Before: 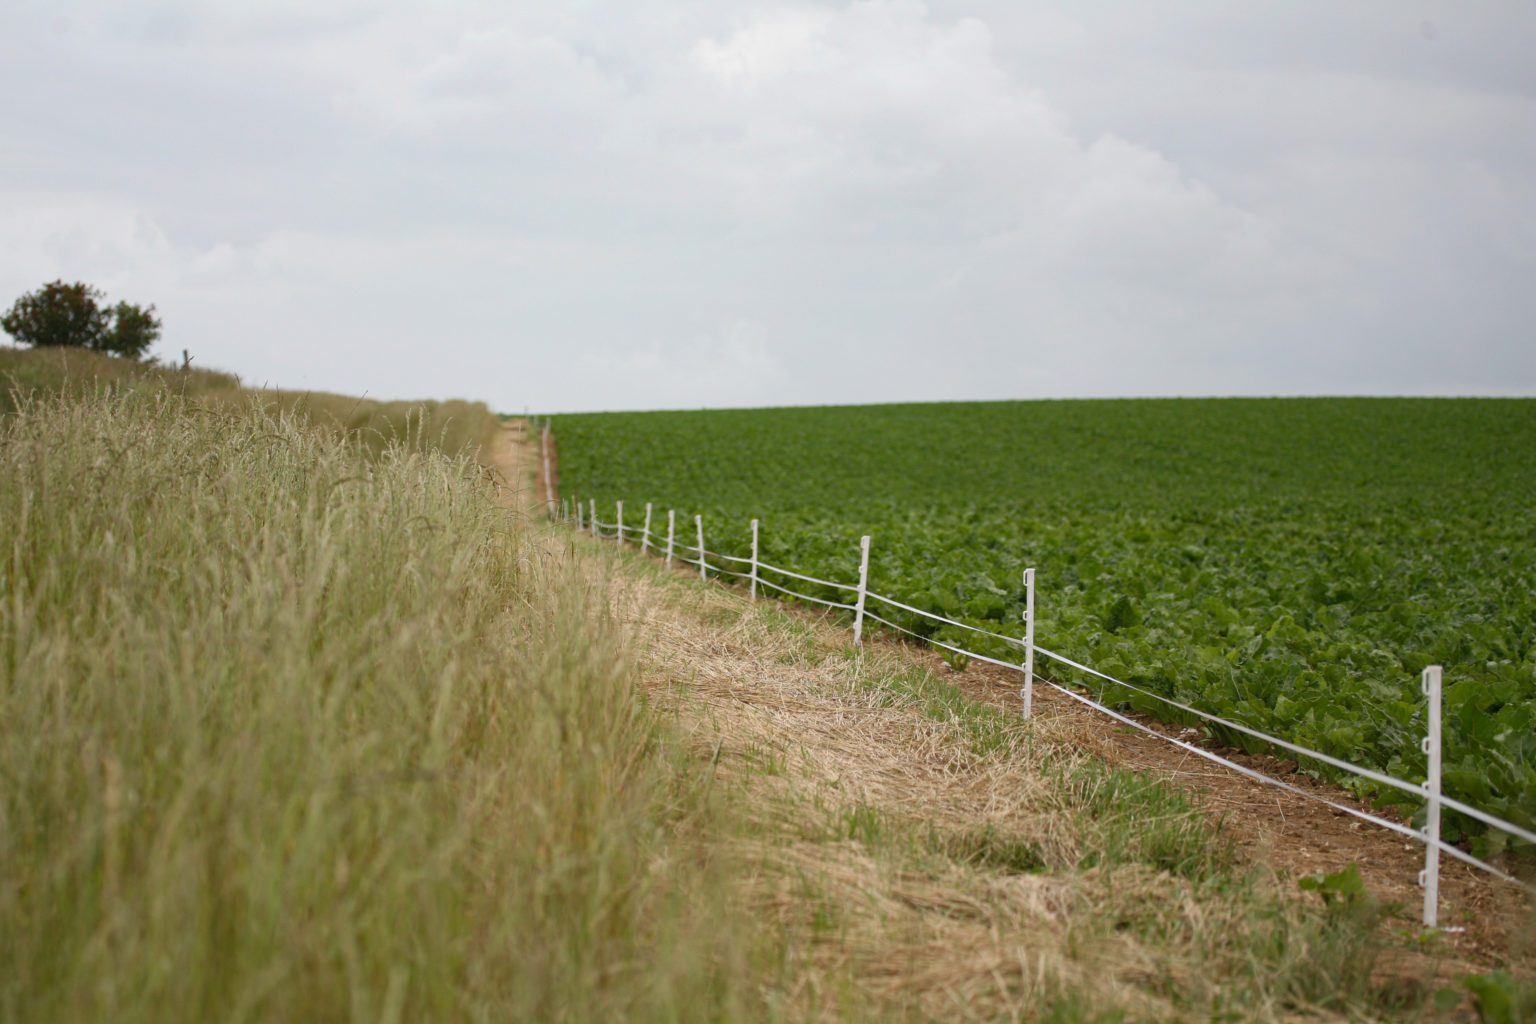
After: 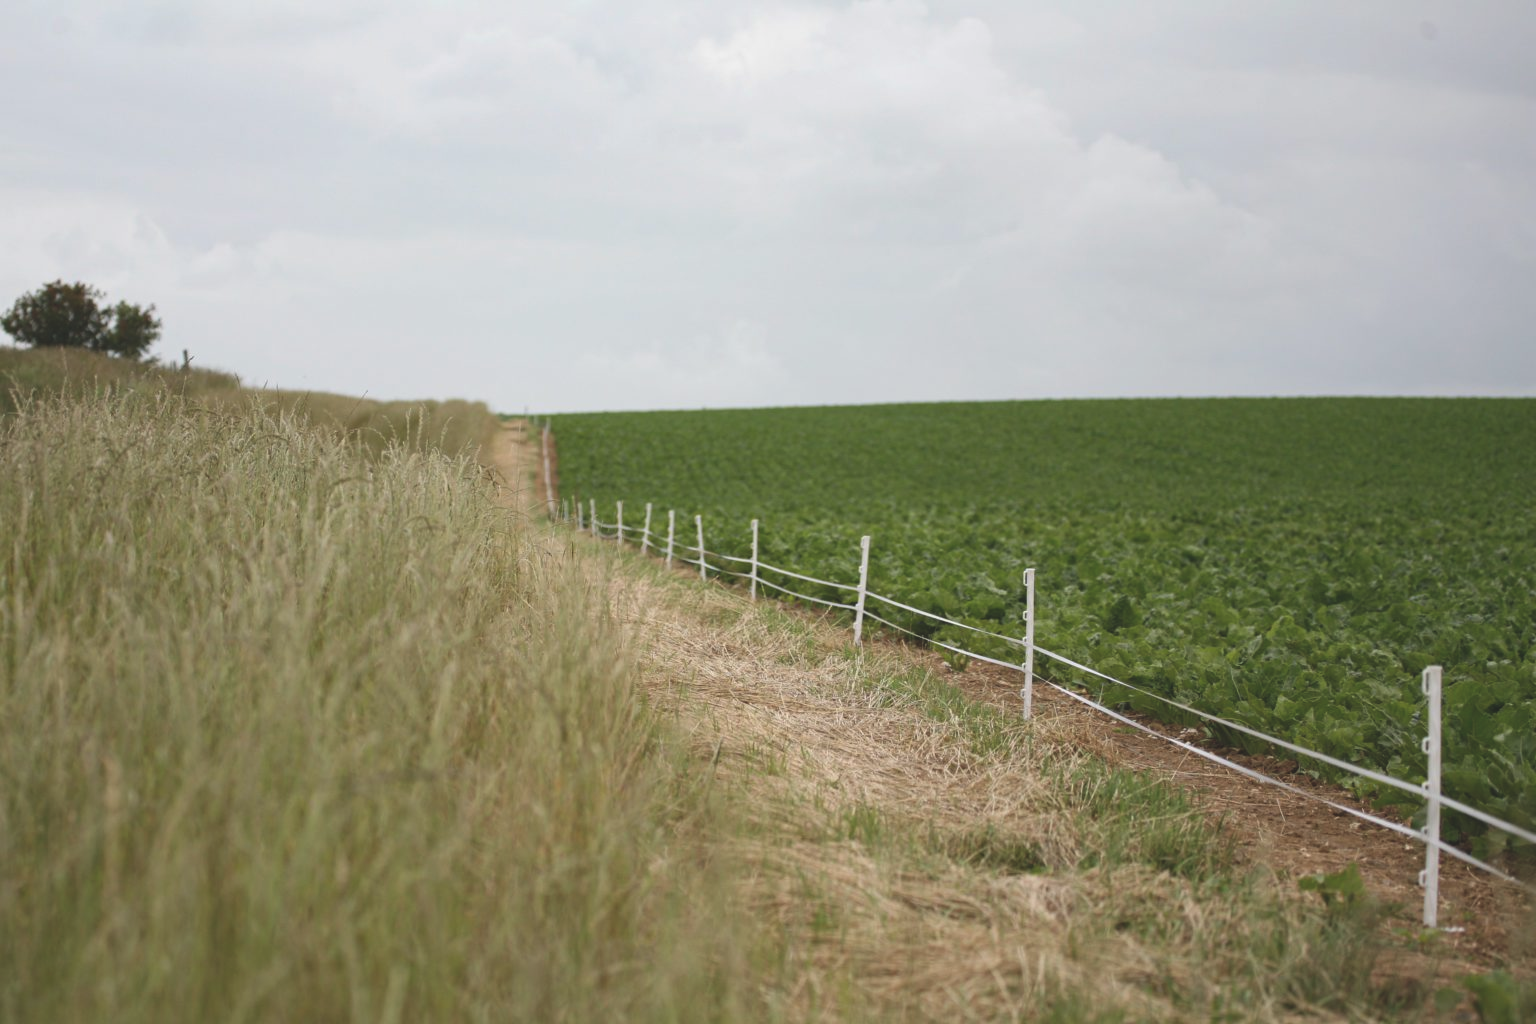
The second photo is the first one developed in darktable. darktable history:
contrast brightness saturation: saturation -0.1
exposure: black level correction -0.015, compensate highlight preservation false
